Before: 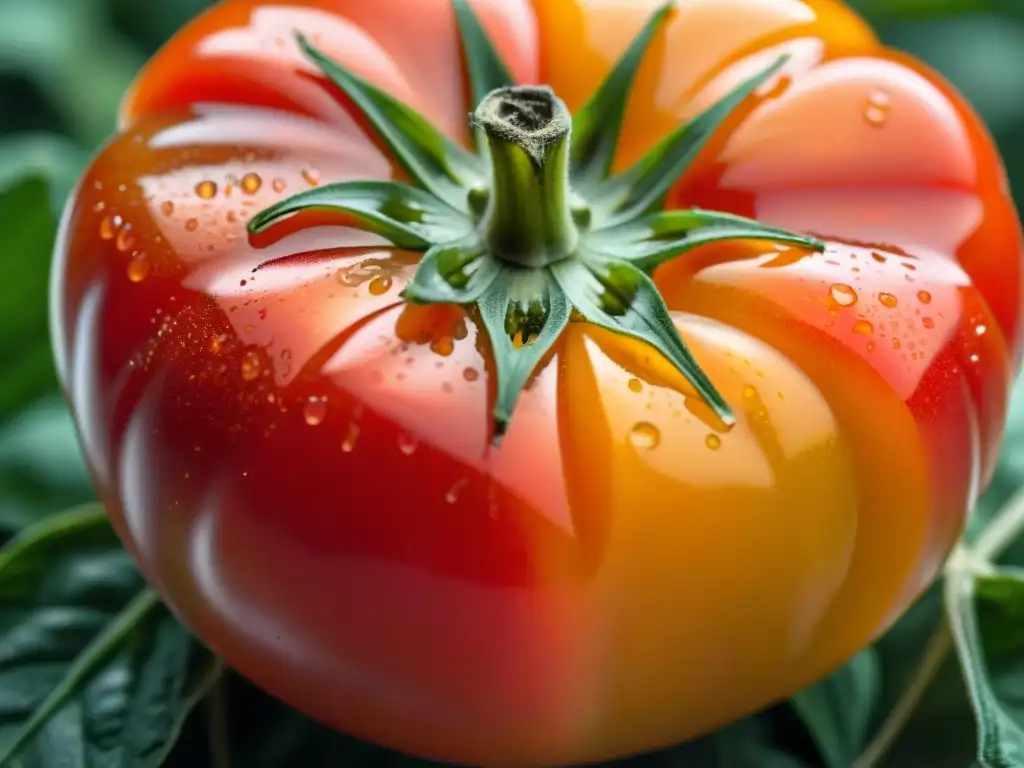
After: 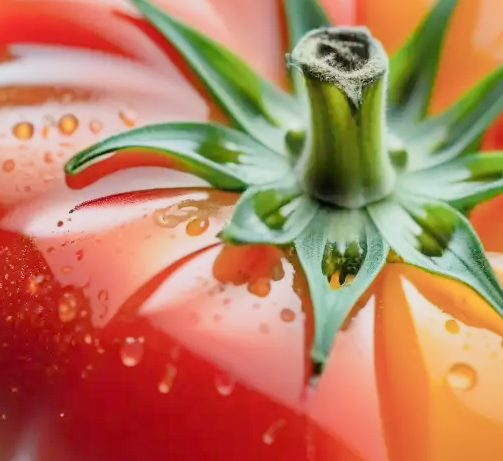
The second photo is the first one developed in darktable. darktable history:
exposure: exposure 1 EV, compensate exposure bias true, compensate highlight preservation false
filmic rgb: black relative exposure -8.75 EV, white relative exposure 4.98 EV, target black luminance 0%, hardness 3.79, latitude 65.75%, contrast 0.825, shadows ↔ highlights balance 19.45%
crop: left 17.951%, top 7.785%, right 32.87%, bottom 32.069%
